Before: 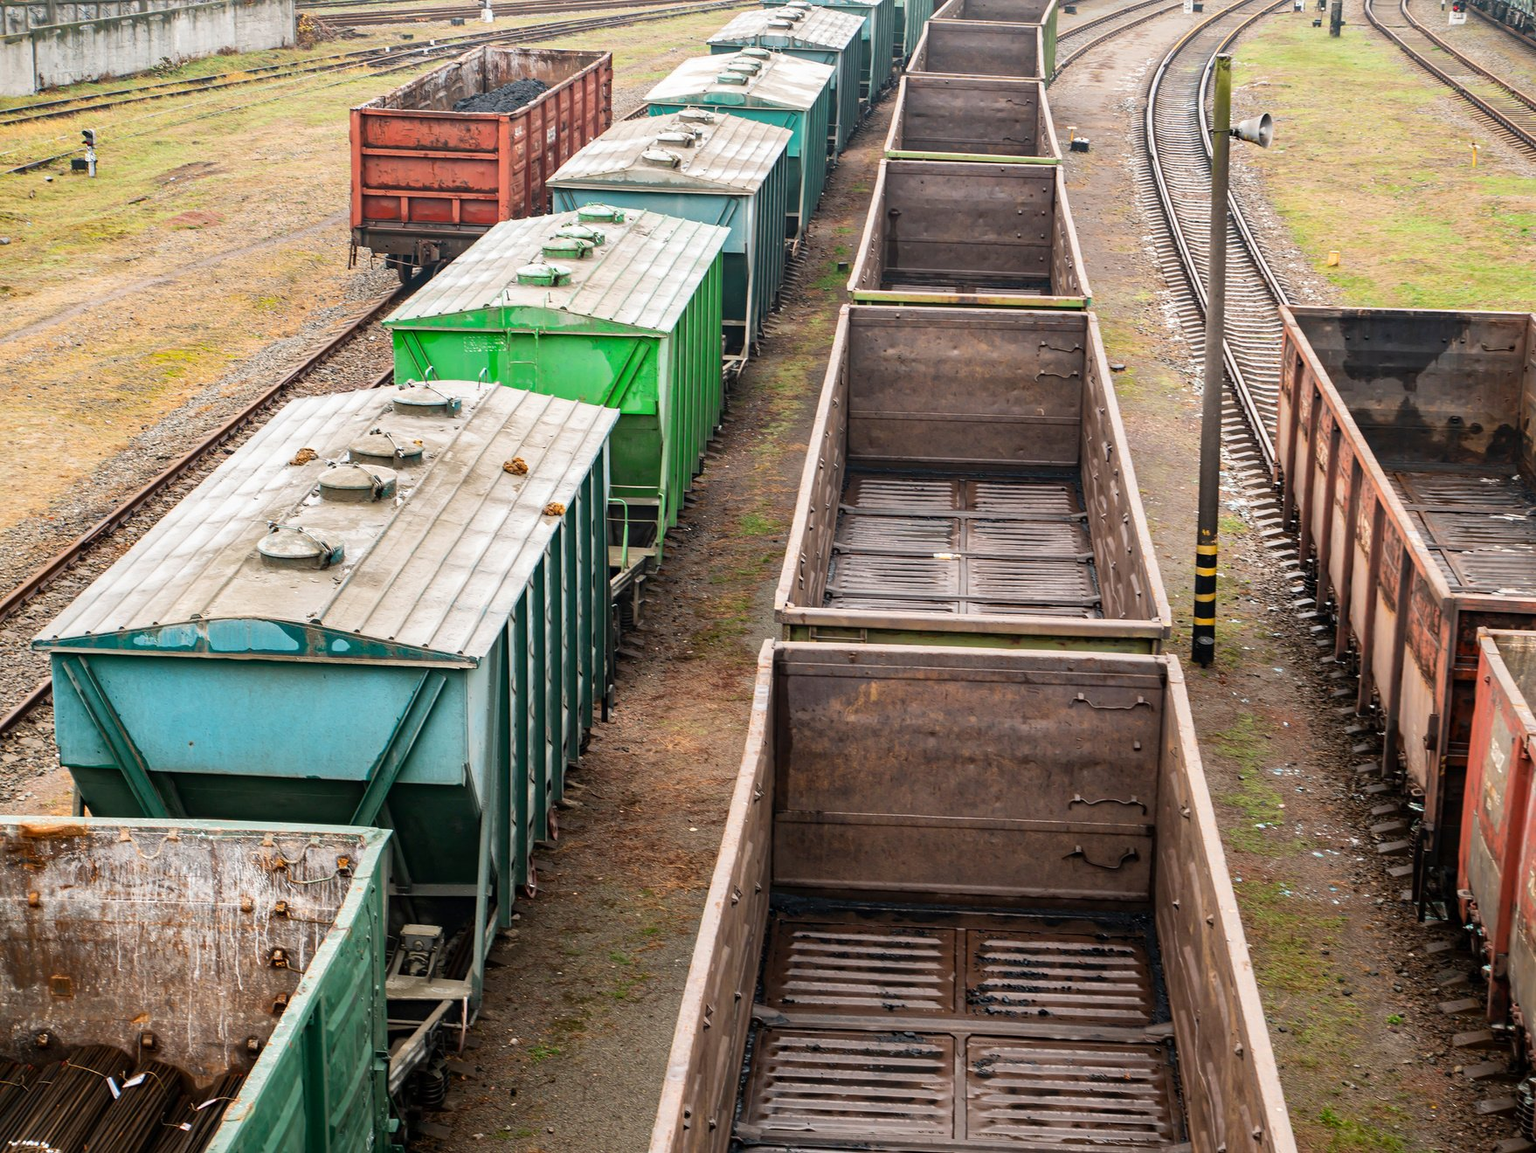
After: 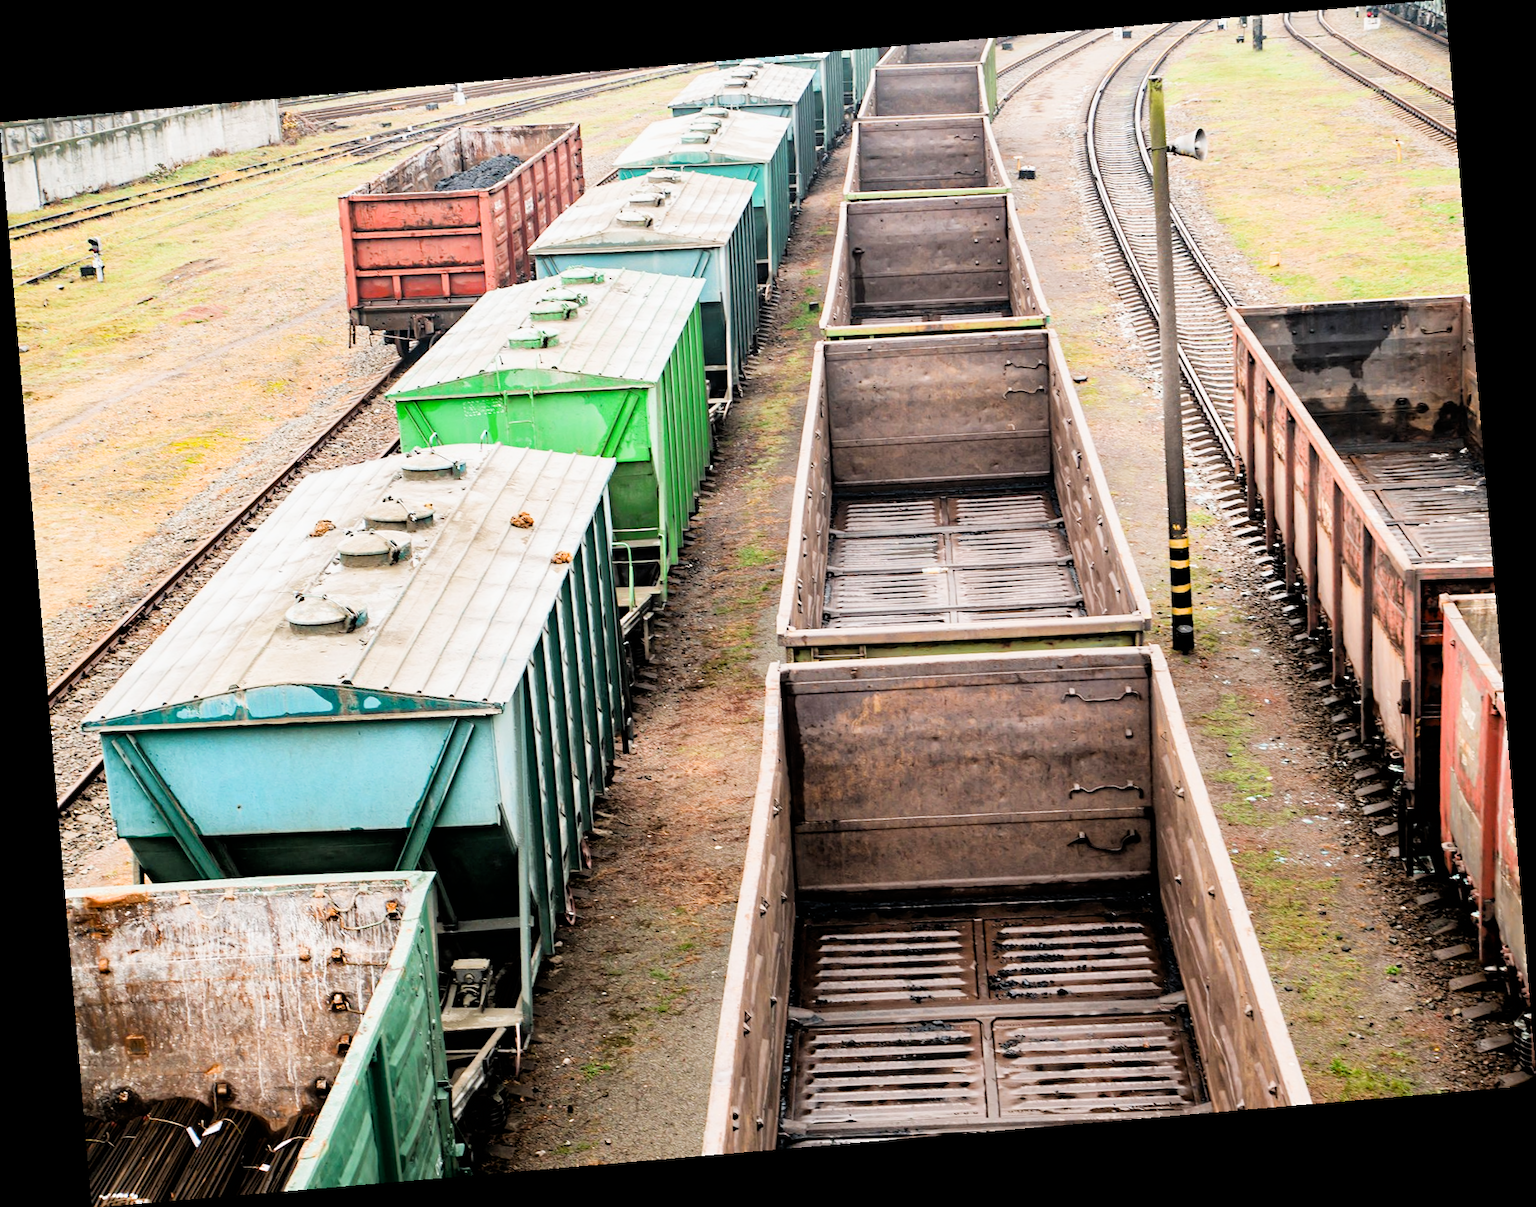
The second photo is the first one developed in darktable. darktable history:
exposure: black level correction 0.001, exposure 1 EV, compensate highlight preservation false
rotate and perspective: rotation -4.86°, automatic cropping off
filmic rgb: black relative exposure -5 EV, hardness 2.88, contrast 1.2, highlights saturation mix -30%
sharpen: radius 5.325, amount 0.312, threshold 26.433
